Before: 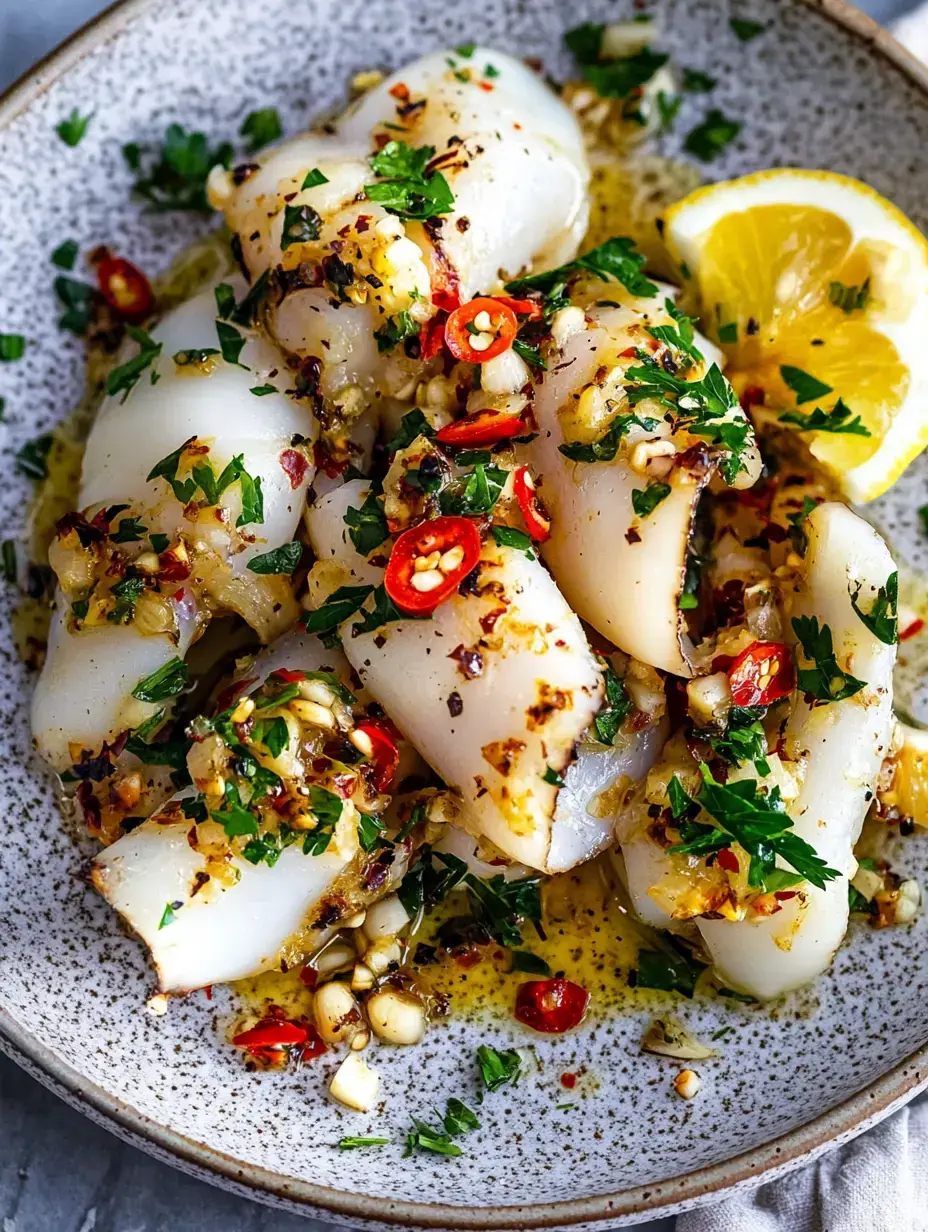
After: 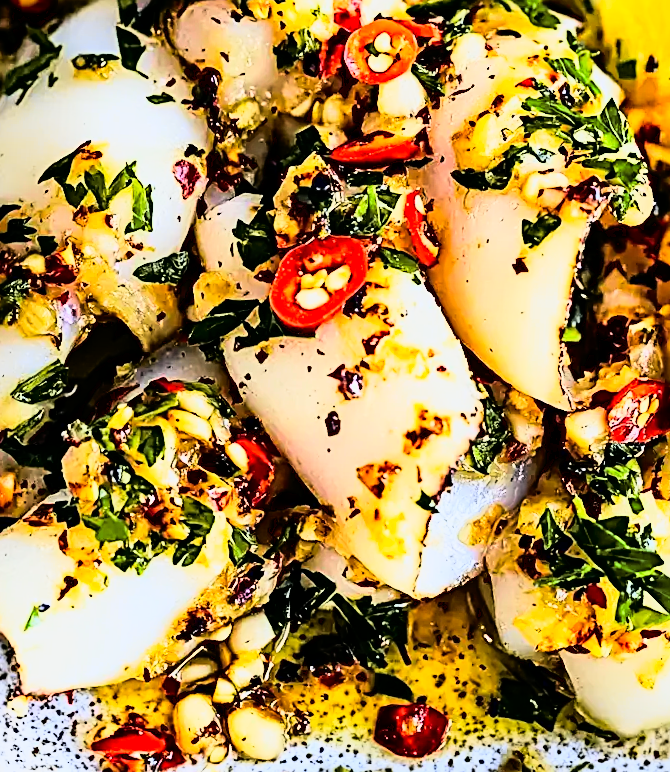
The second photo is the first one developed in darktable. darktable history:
tone curve: curves: ch0 [(0, 0) (0.07, 0.052) (0.23, 0.254) (0.486, 0.53) (0.822, 0.825) (0.994, 0.955)]; ch1 [(0, 0) (0.226, 0.261) (0.379, 0.442) (0.469, 0.472) (0.495, 0.495) (0.514, 0.504) (0.561, 0.568) (0.59, 0.612) (1, 1)]; ch2 [(0, 0) (0.269, 0.299) (0.459, 0.441) (0.498, 0.499) (0.523, 0.52) (0.551, 0.576) (0.629, 0.643) (0.659, 0.681) (0.718, 0.764) (1, 1)], color space Lab, independent channels, preserve colors none
rgb curve: curves: ch0 [(0, 0) (0.21, 0.15) (0.24, 0.21) (0.5, 0.75) (0.75, 0.96) (0.89, 0.99) (1, 1)]; ch1 [(0, 0.02) (0.21, 0.13) (0.25, 0.2) (0.5, 0.67) (0.75, 0.9) (0.89, 0.97) (1, 1)]; ch2 [(0, 0.02) (0.21, 0.13) (0.25, 0.2) (0.5, 0.67) (0.75, 0.9) (0.89, 0.97) (1, 1)], compensate middle gray true
crop and rotate: angle -3.37°, left 9.79%, top 20.73%, right 12.42%, bottom 11.82%
sharpen: radius 3.025, amount 0.757
contrast equalizer: octaves 7, y [[0.515 ×6], [0.507 ×6], [0.425 ×6], [0 ×6], [0 ×6]]
